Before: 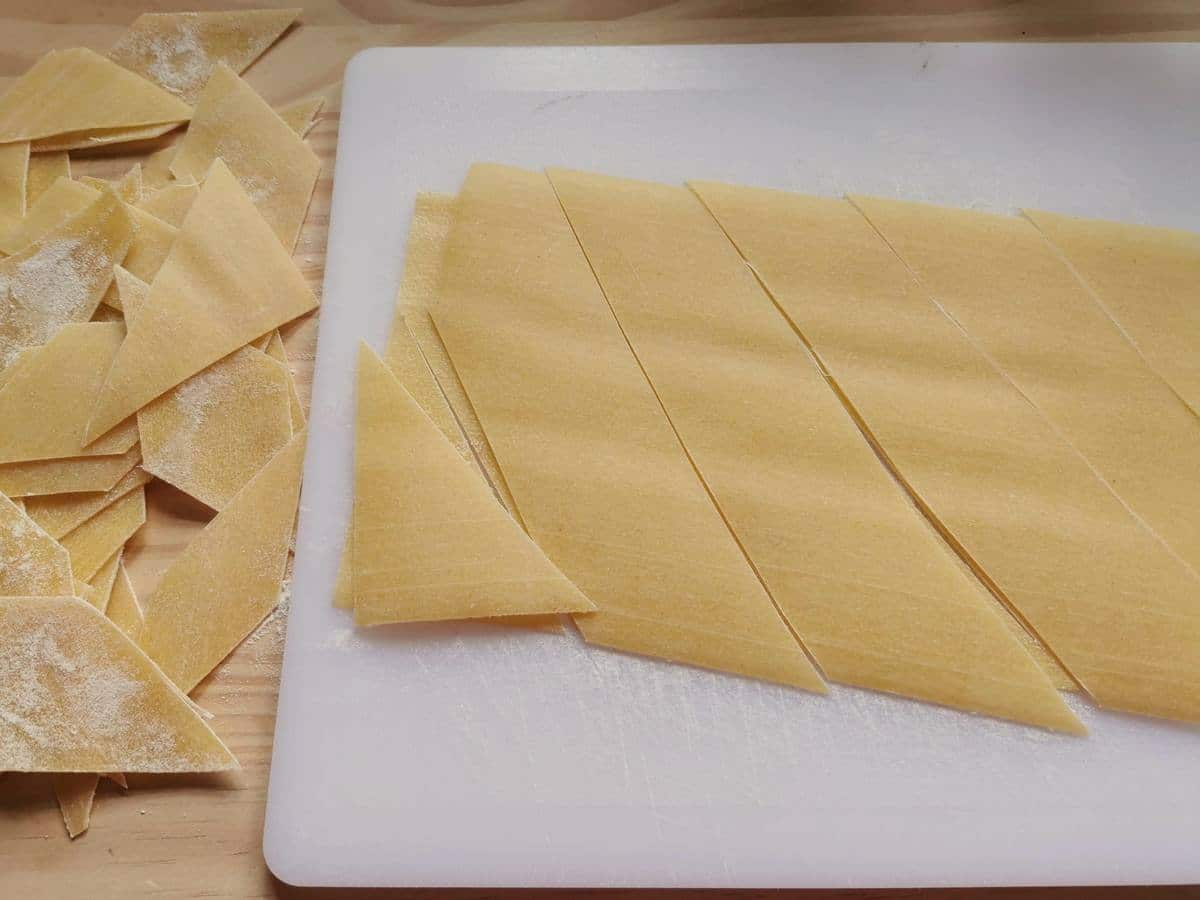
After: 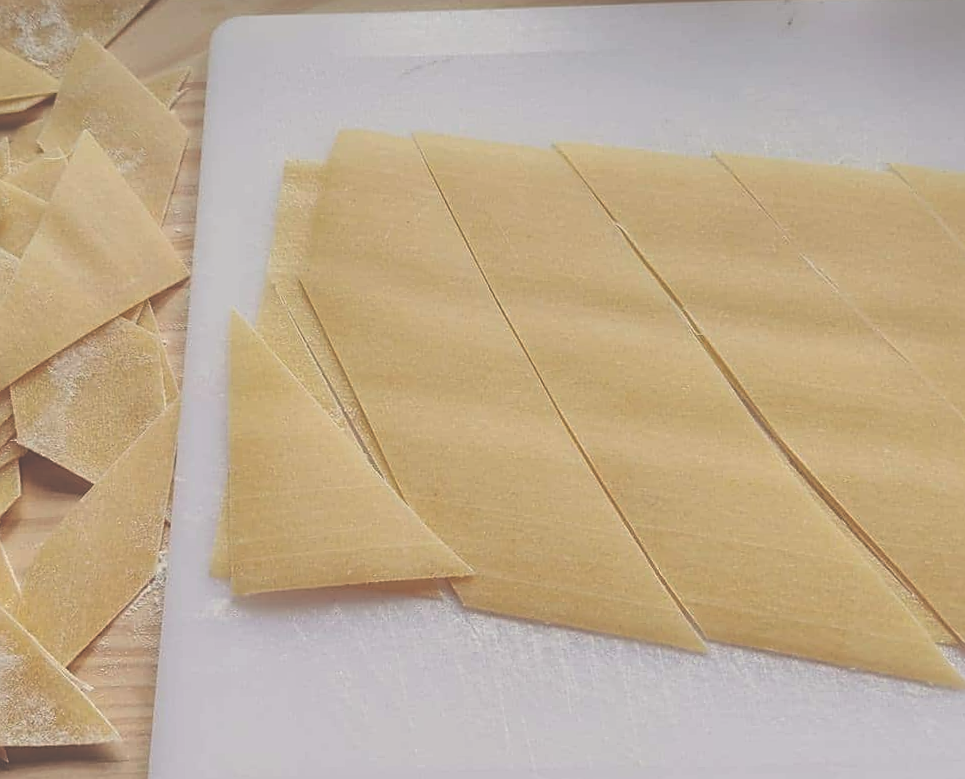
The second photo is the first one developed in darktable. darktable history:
crop: left 11.225%, top 5.381%, right 9.565%, bottom 10.314%
exposure: black level correction -0.062, exposure -0.05 EV, compensate highlight preservation false
rotate and perspective: rotation -1.24°, automatic cropping off
sharpen: on, module defaults
